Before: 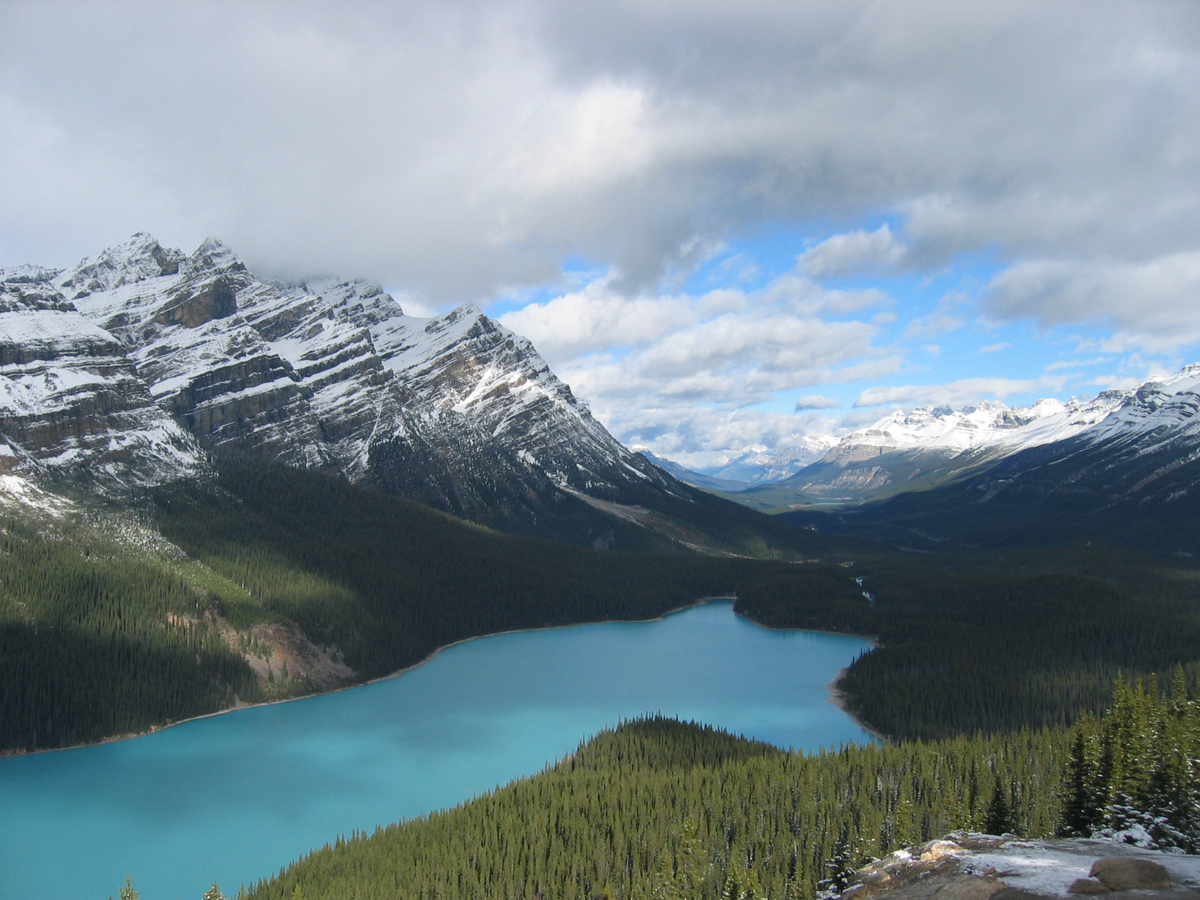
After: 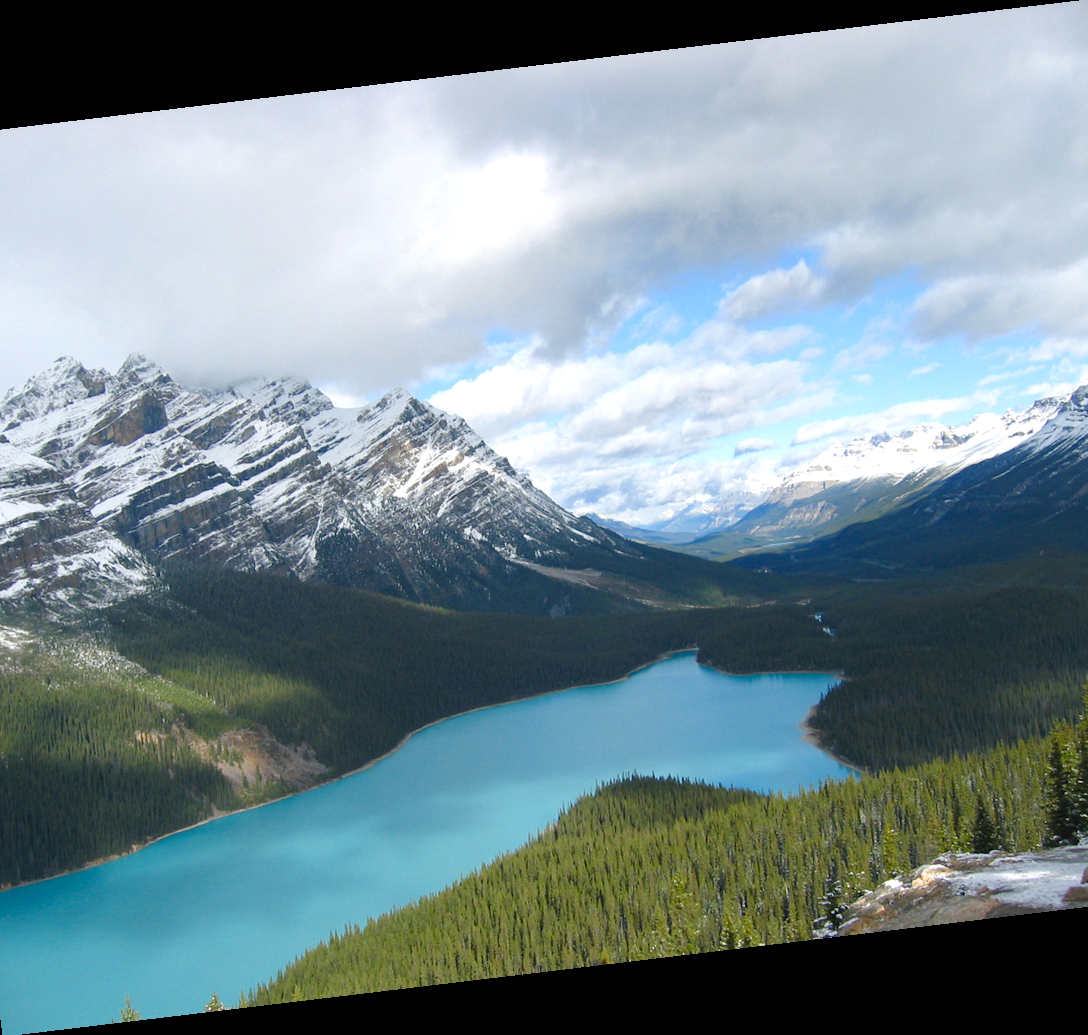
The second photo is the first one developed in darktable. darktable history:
rotate and perspective: rotation -6.83°, automatic cropping off
color balance rgb: perceptual saturation grading › global saturation 20%, perceptual saturation grading › highlights -50%, perceptual saturation grading › shadows 30%, perceptual brilliance grading › global brilliance 10%, perceptual brilliance grading › shadows 15%
crop: left 8.026%, right 7.374%
